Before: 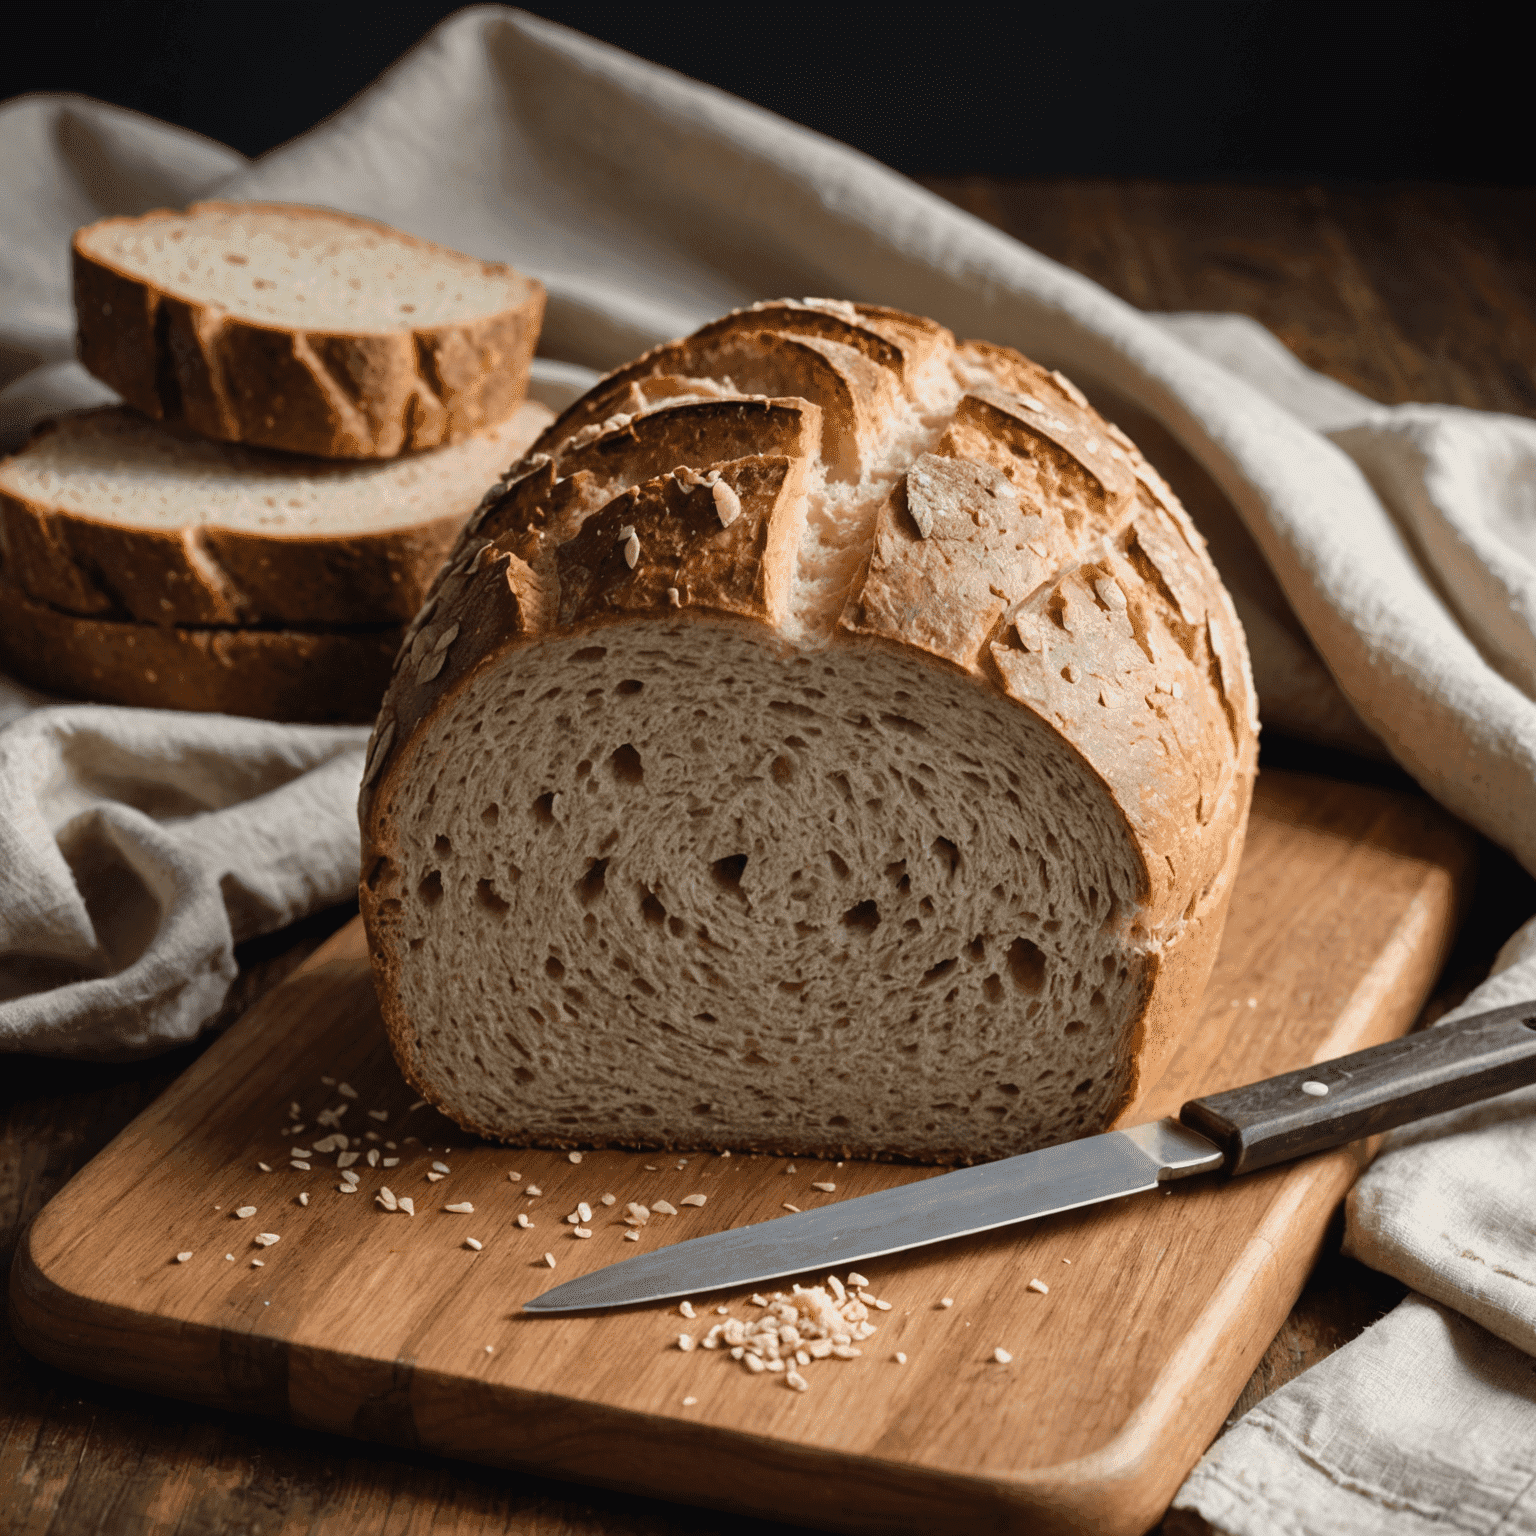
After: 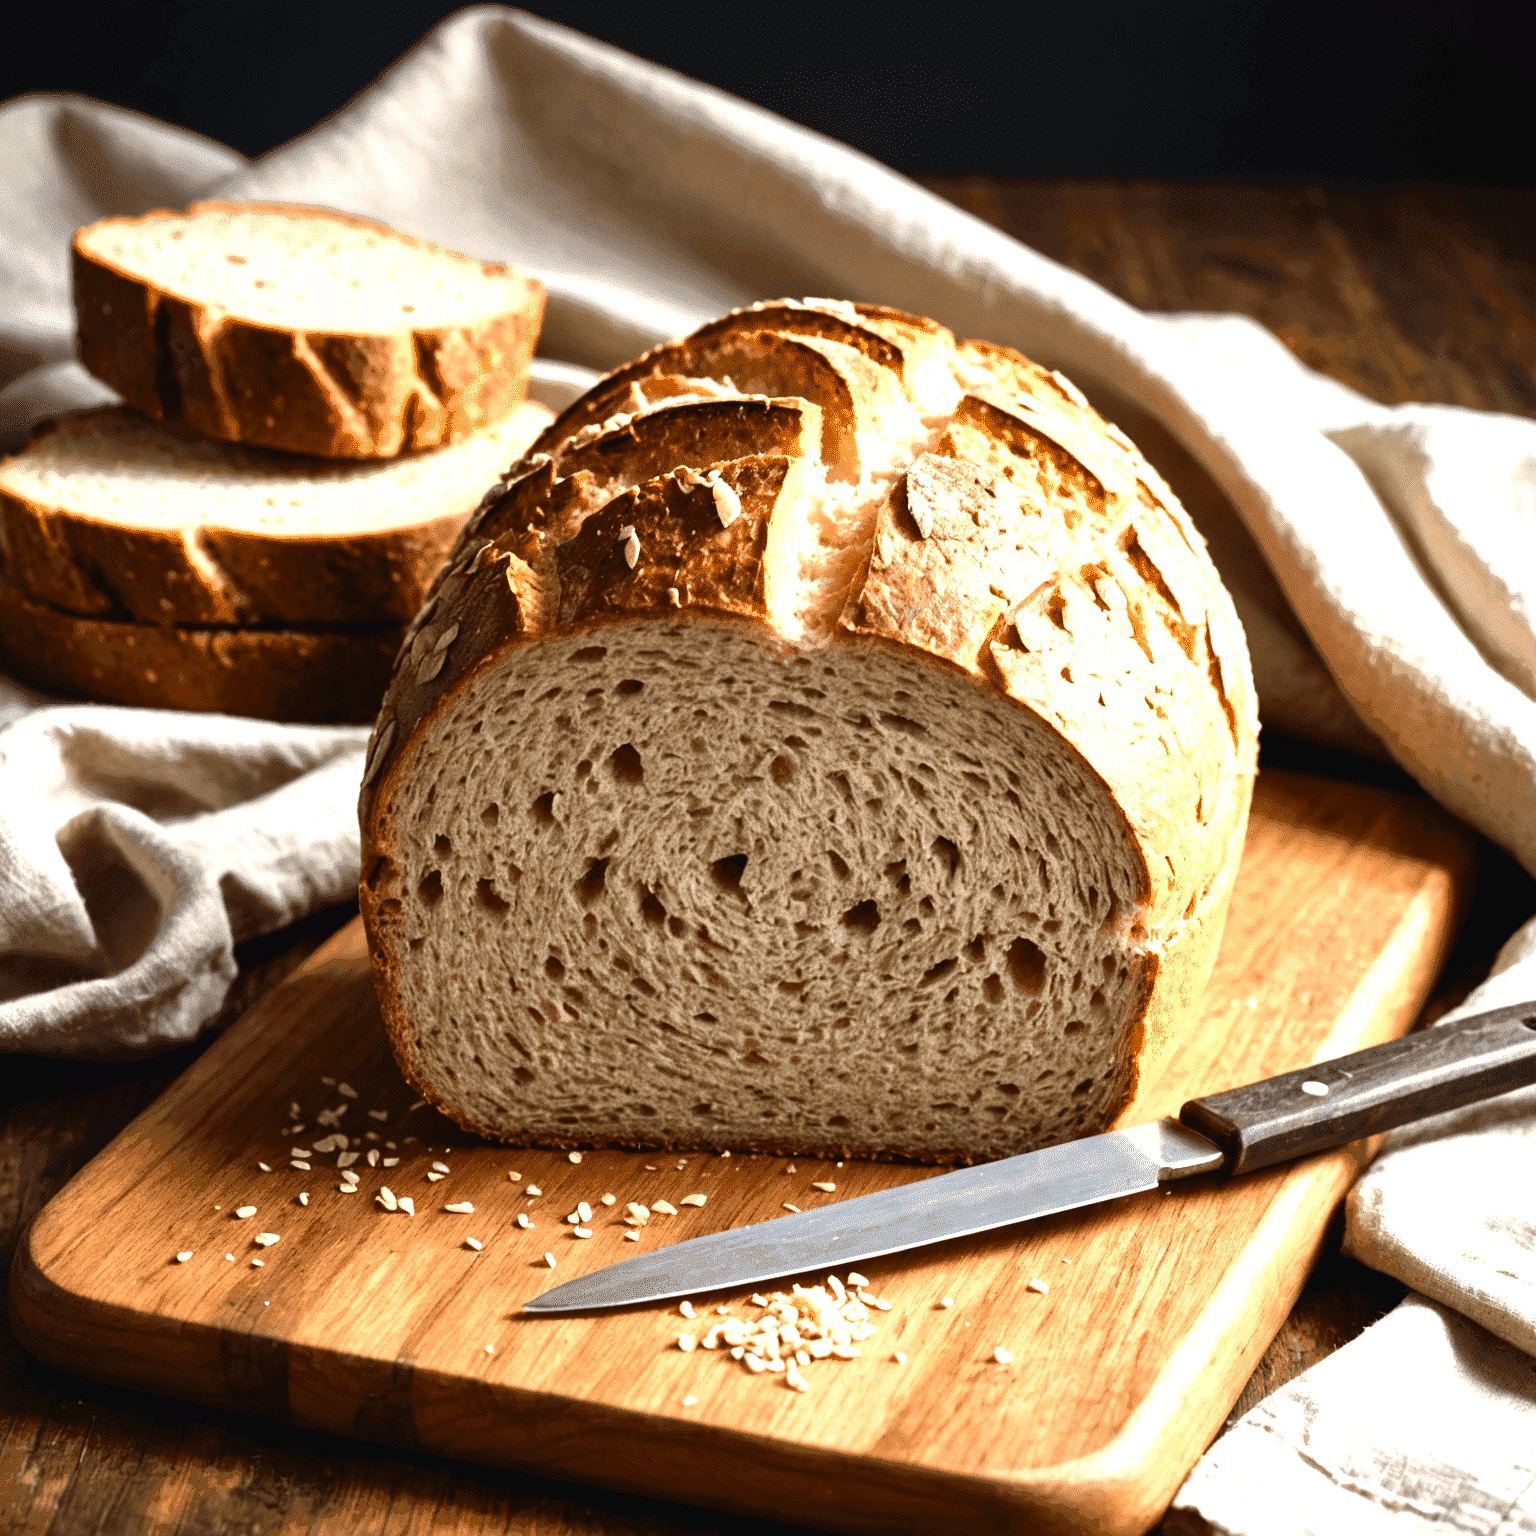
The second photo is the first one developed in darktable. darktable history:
shadows and highlights: shadows 25, highlights -25
levels: levels [0, 0.352, 0.703]
contrast brightness saturation: contrast 0.15, brightness -0.01, saturation 0.1
